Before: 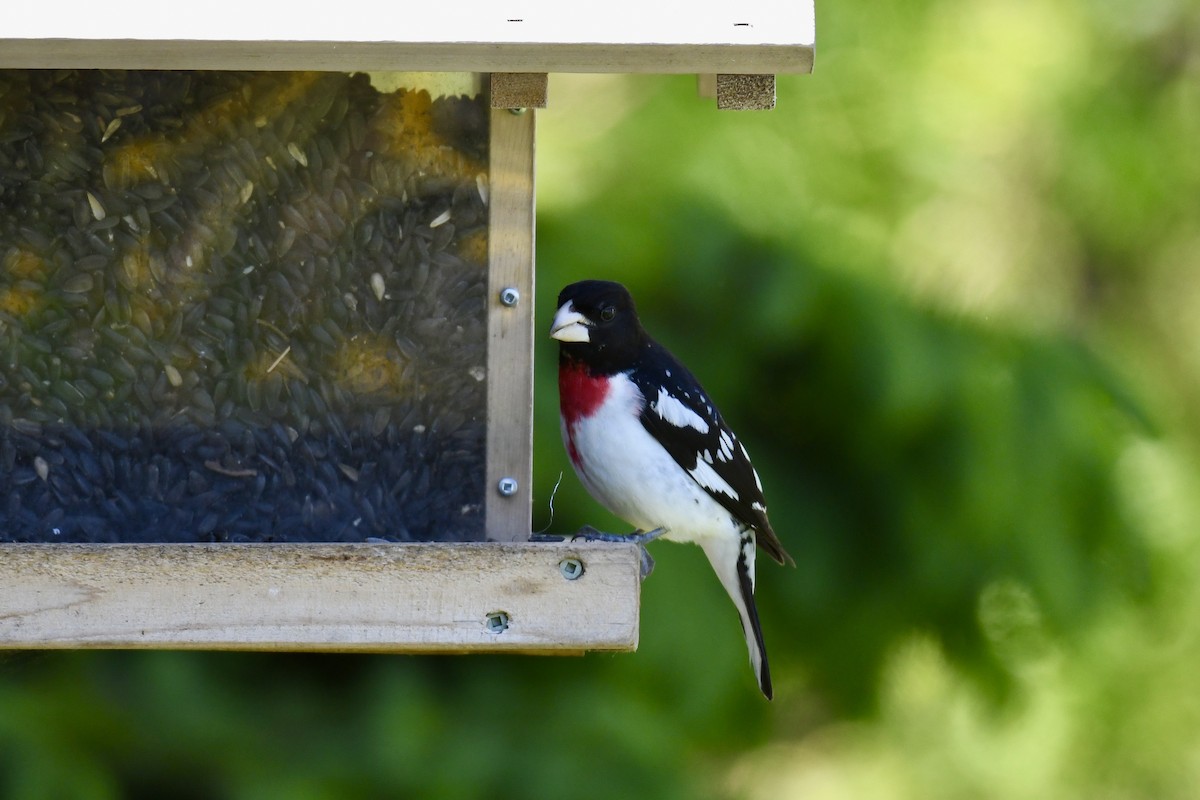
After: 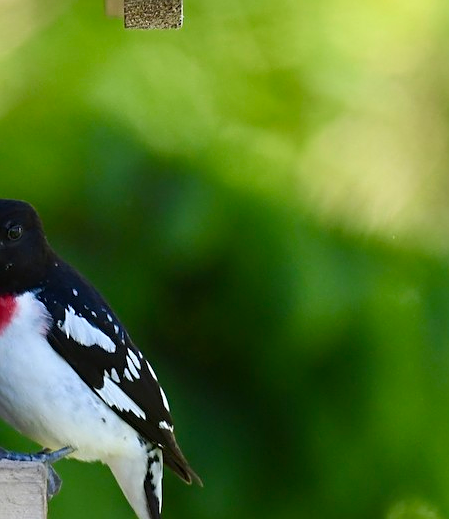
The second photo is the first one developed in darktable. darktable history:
sharpen: on, module defaults
crop and rotate: left 49.451%, top 10.14%, right 13.077%, bottom 24.877%
